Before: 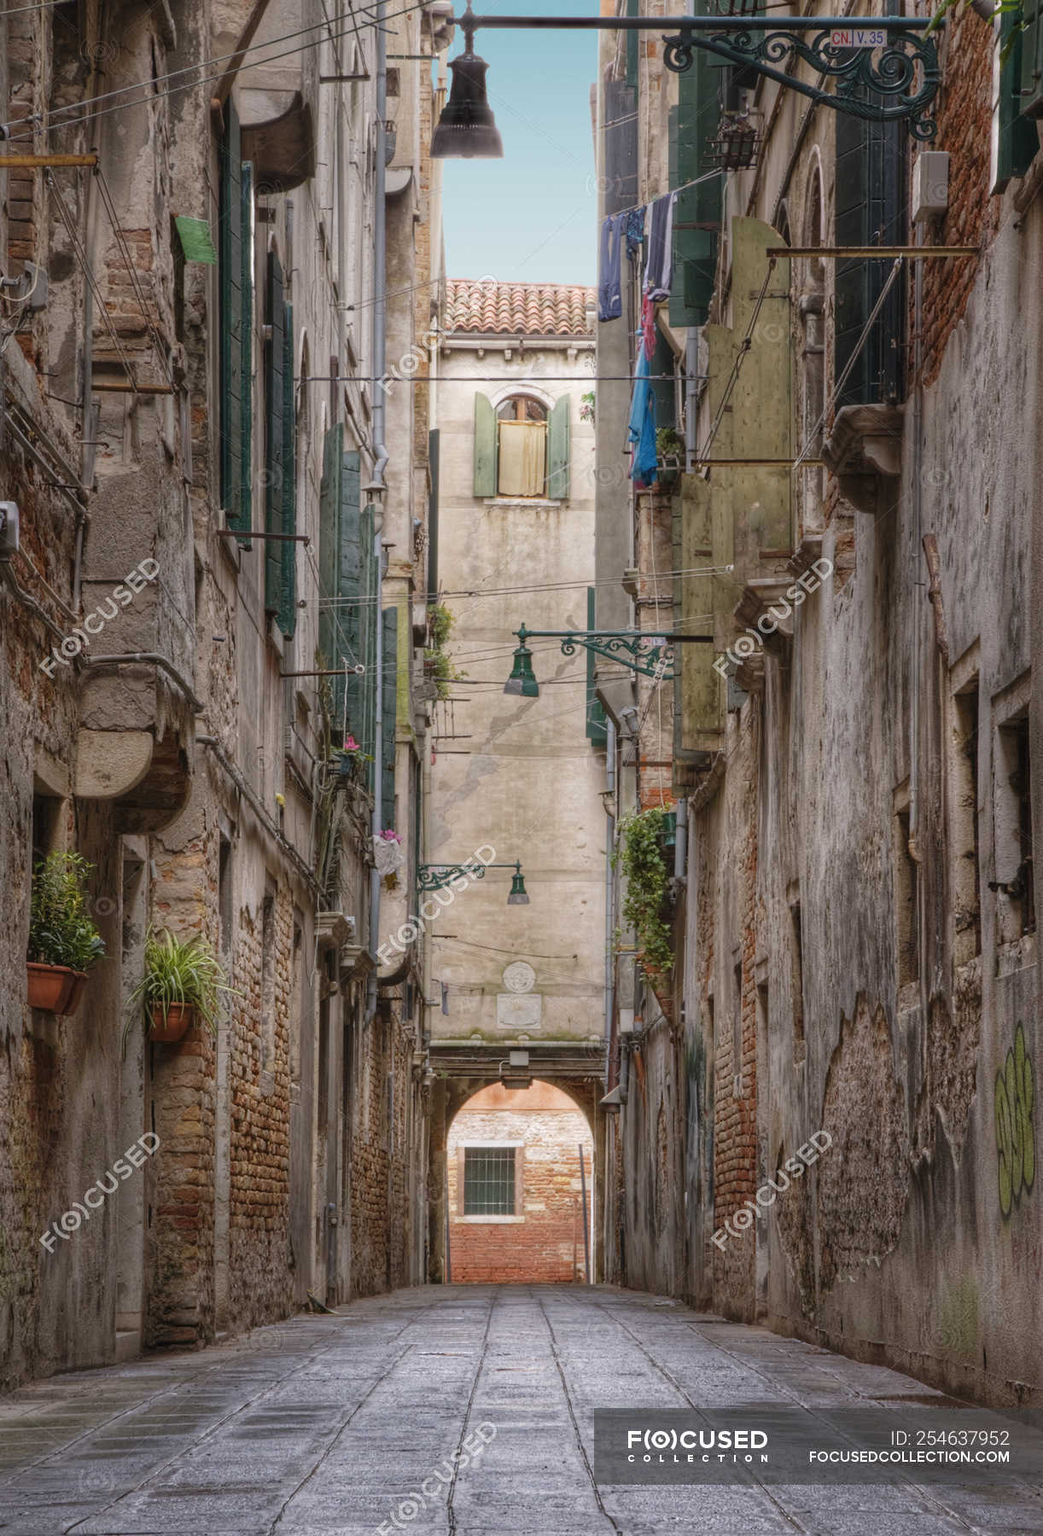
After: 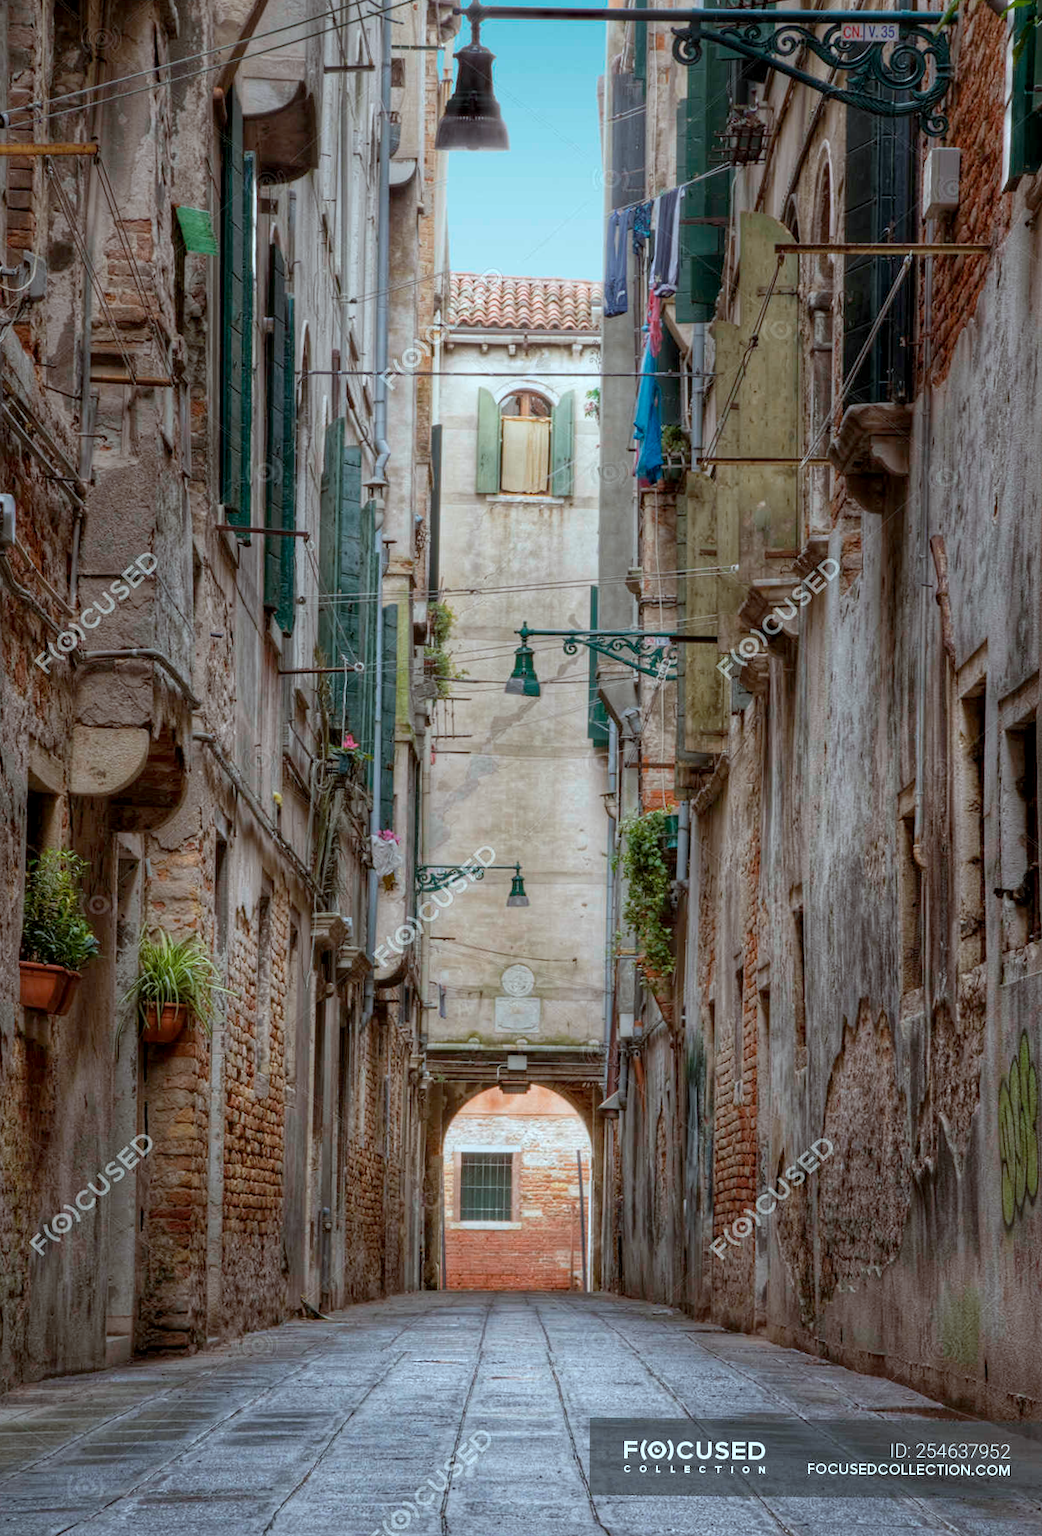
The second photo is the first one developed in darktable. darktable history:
exposure: black level correction 0.005, exposure 0.001 EV, compensate highlight preservation false
color correction: highlights a* -10.04, highlights b* -10.37
crop and rotate: angle -0.5°
